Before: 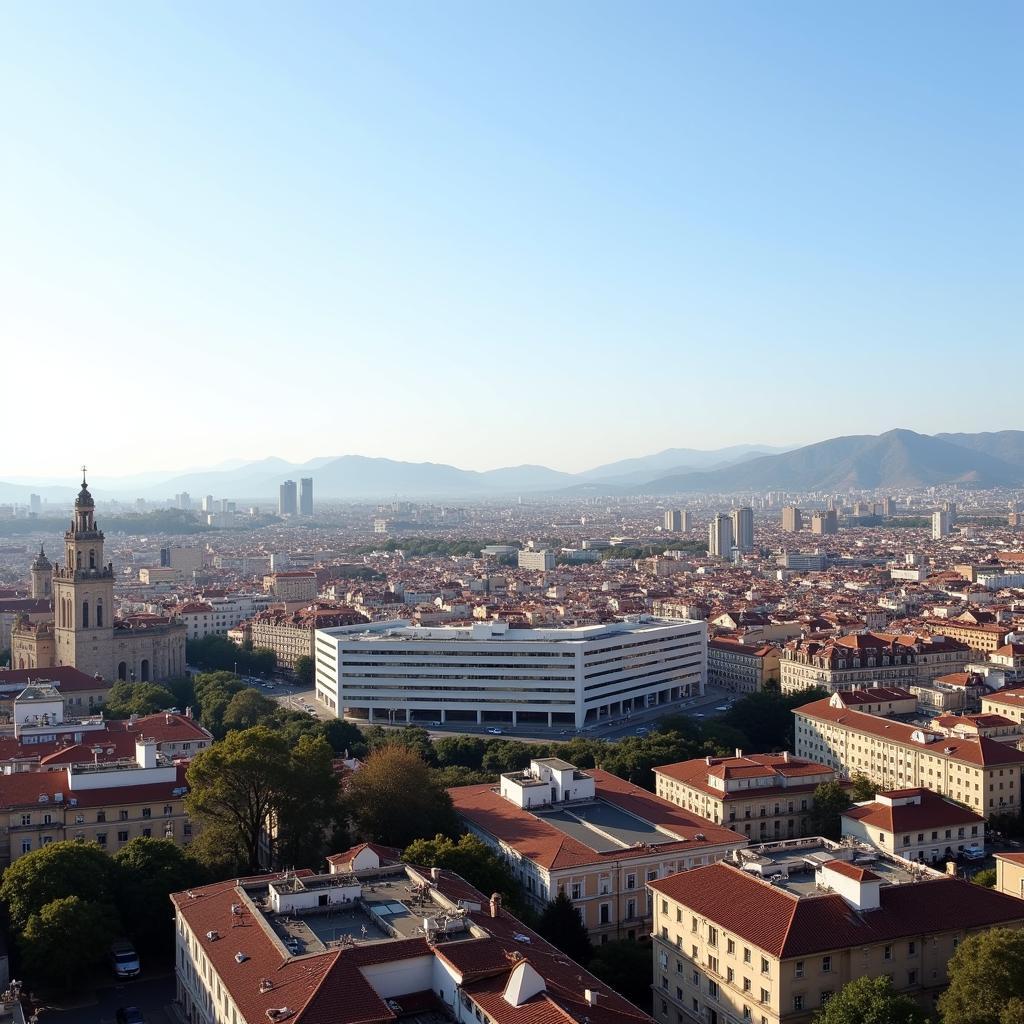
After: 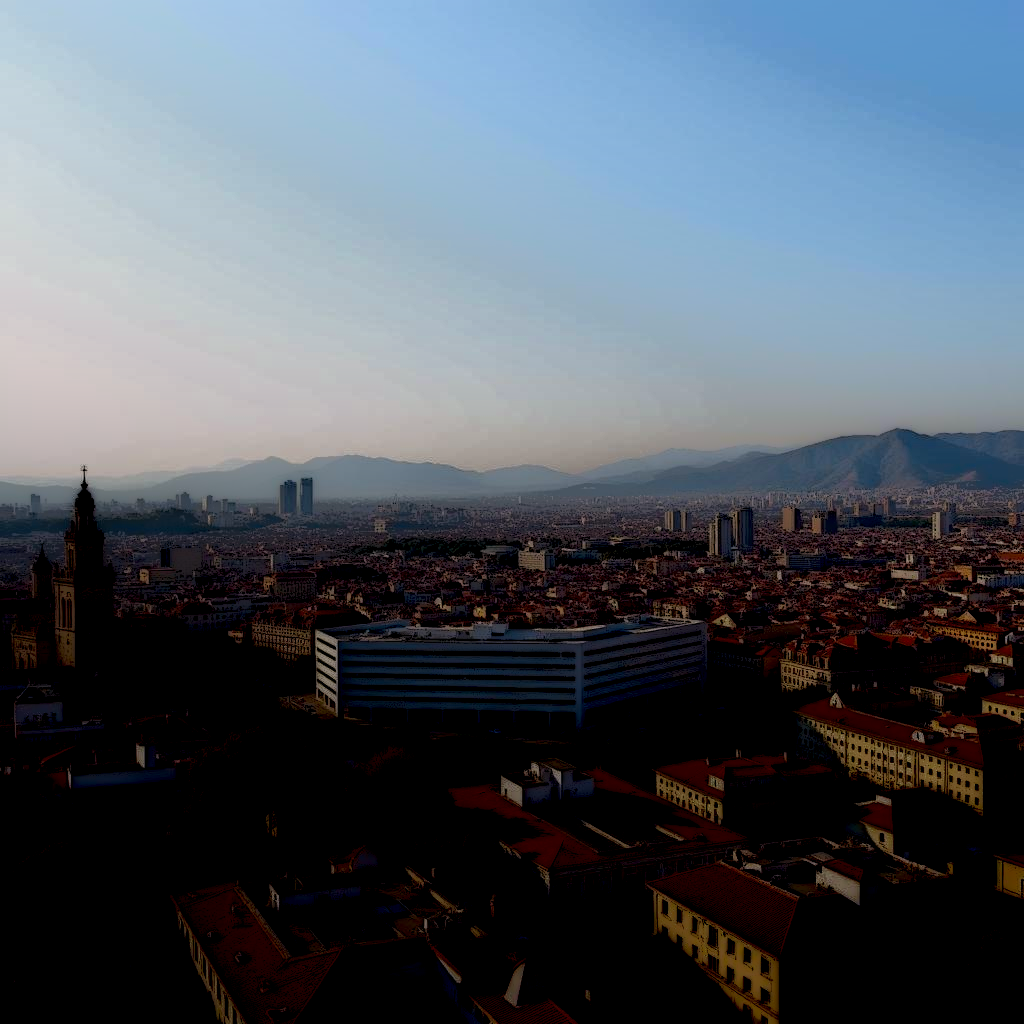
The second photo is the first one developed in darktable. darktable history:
local contrast: highlights 1%, shadows 213%, detail 164%, midtone range 0.002
color balance rgb: highlights gain › chroma 0.882%, highlights gain › hue 26.72°, global offset › luminance -0.86%, perceptual saturation grading › global saturation 25.3%, global vibrance 2.813%
